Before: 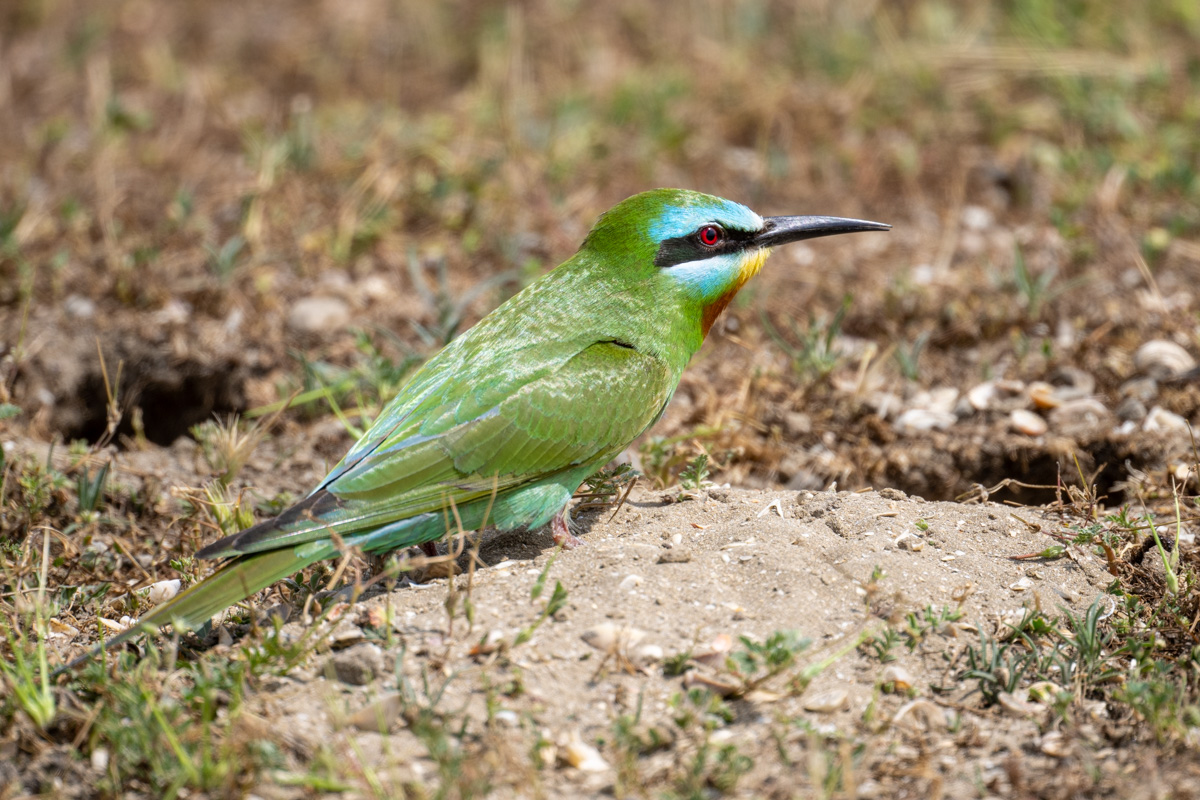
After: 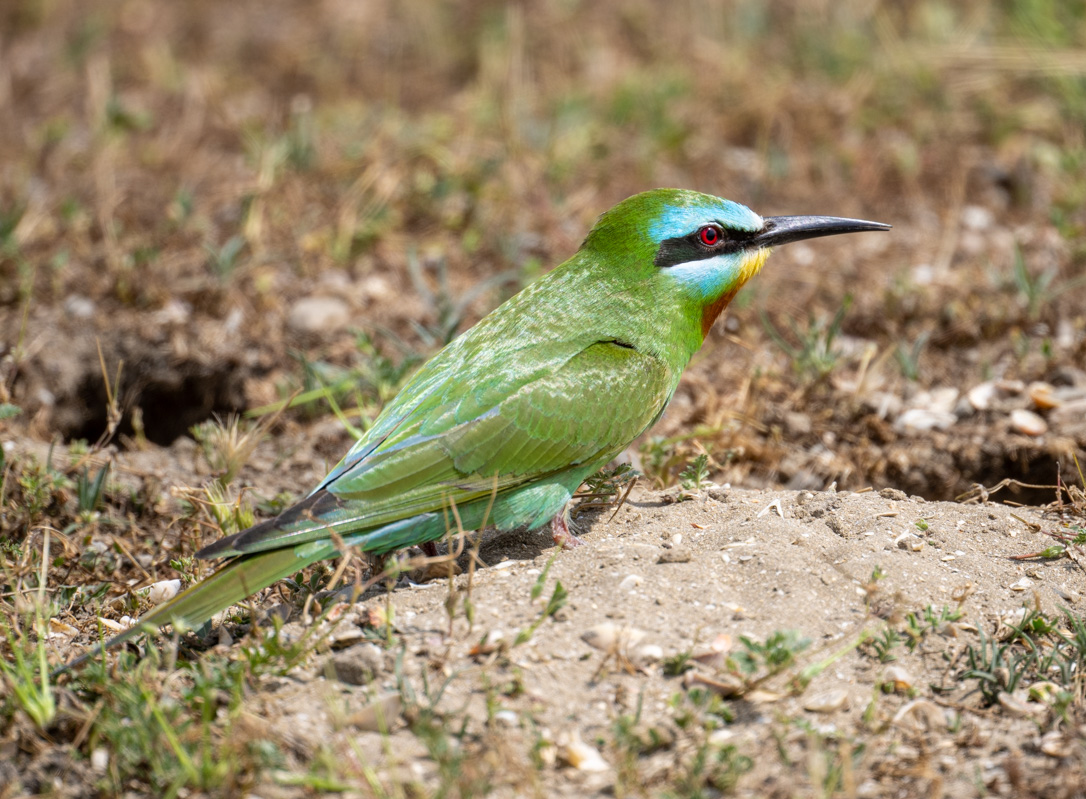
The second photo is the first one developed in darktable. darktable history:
crop: right 9.497%, bottom 0.017%
